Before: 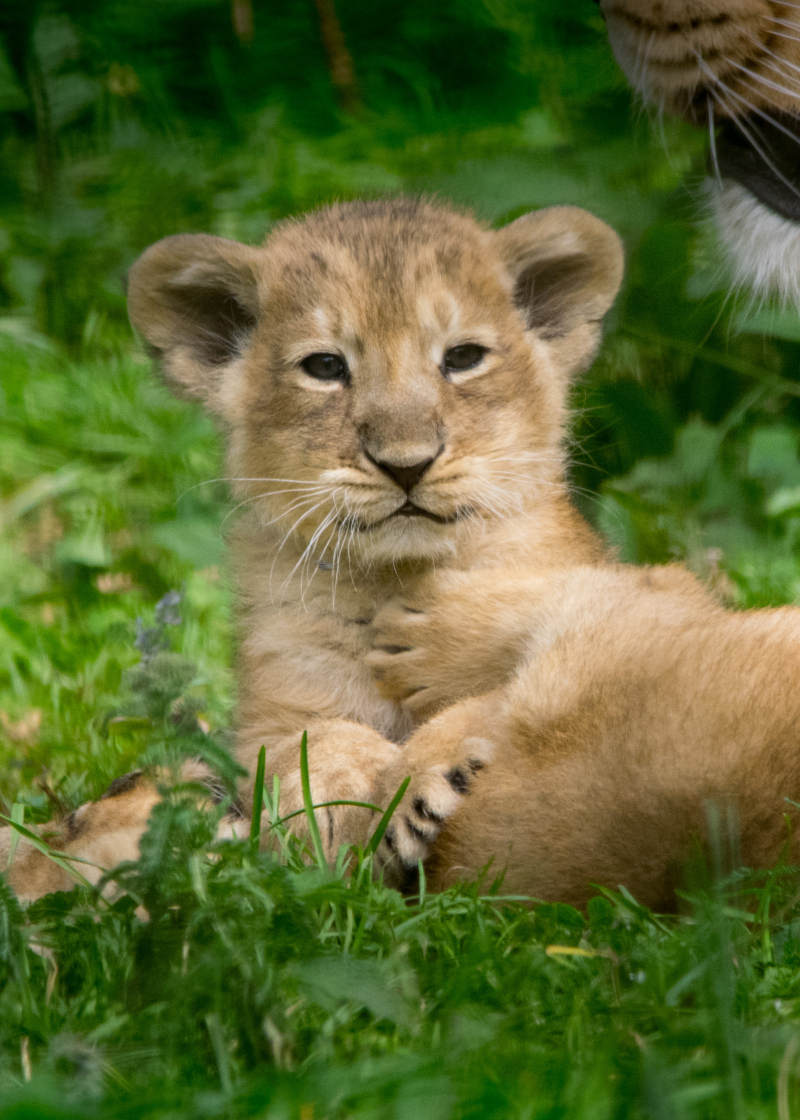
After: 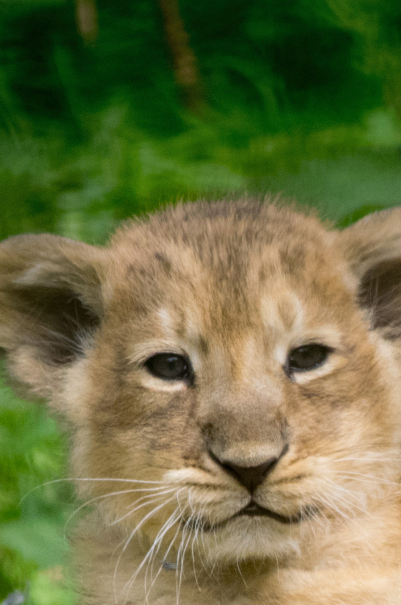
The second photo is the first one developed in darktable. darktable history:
color balance rgb: perceptual saturation grading › global saturation 0.524%
shadows and highlights: shadows 31.3, highlights 0.266, soften with gaussian
crop: left 19.533%, right 30.337%, bottom 45.934%
